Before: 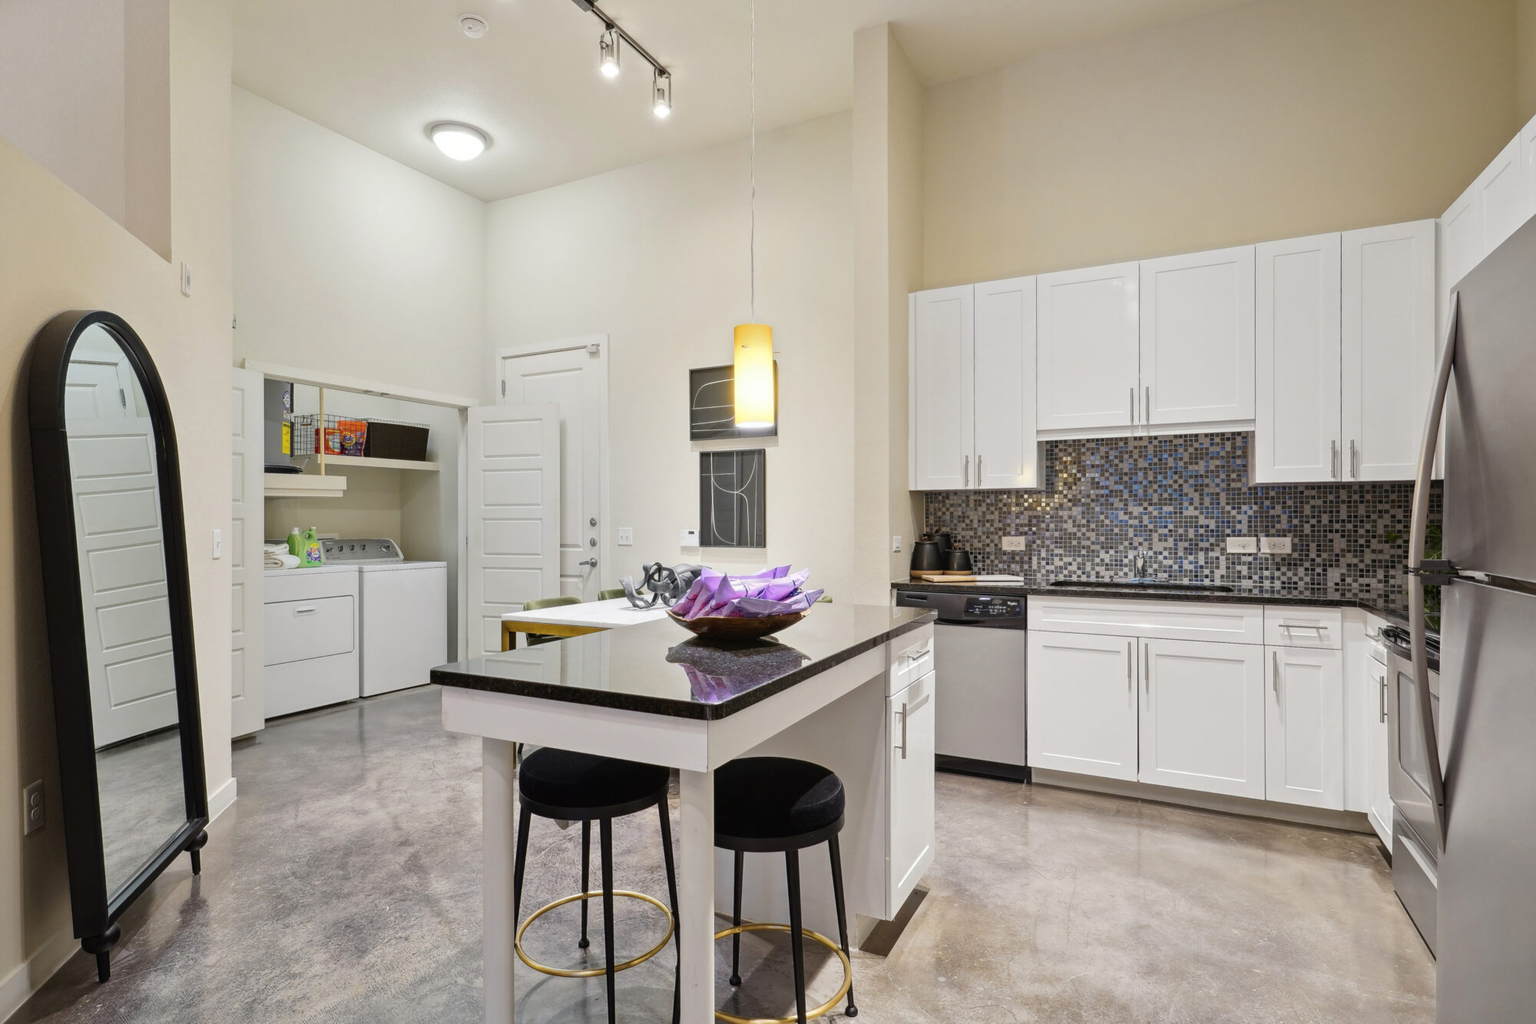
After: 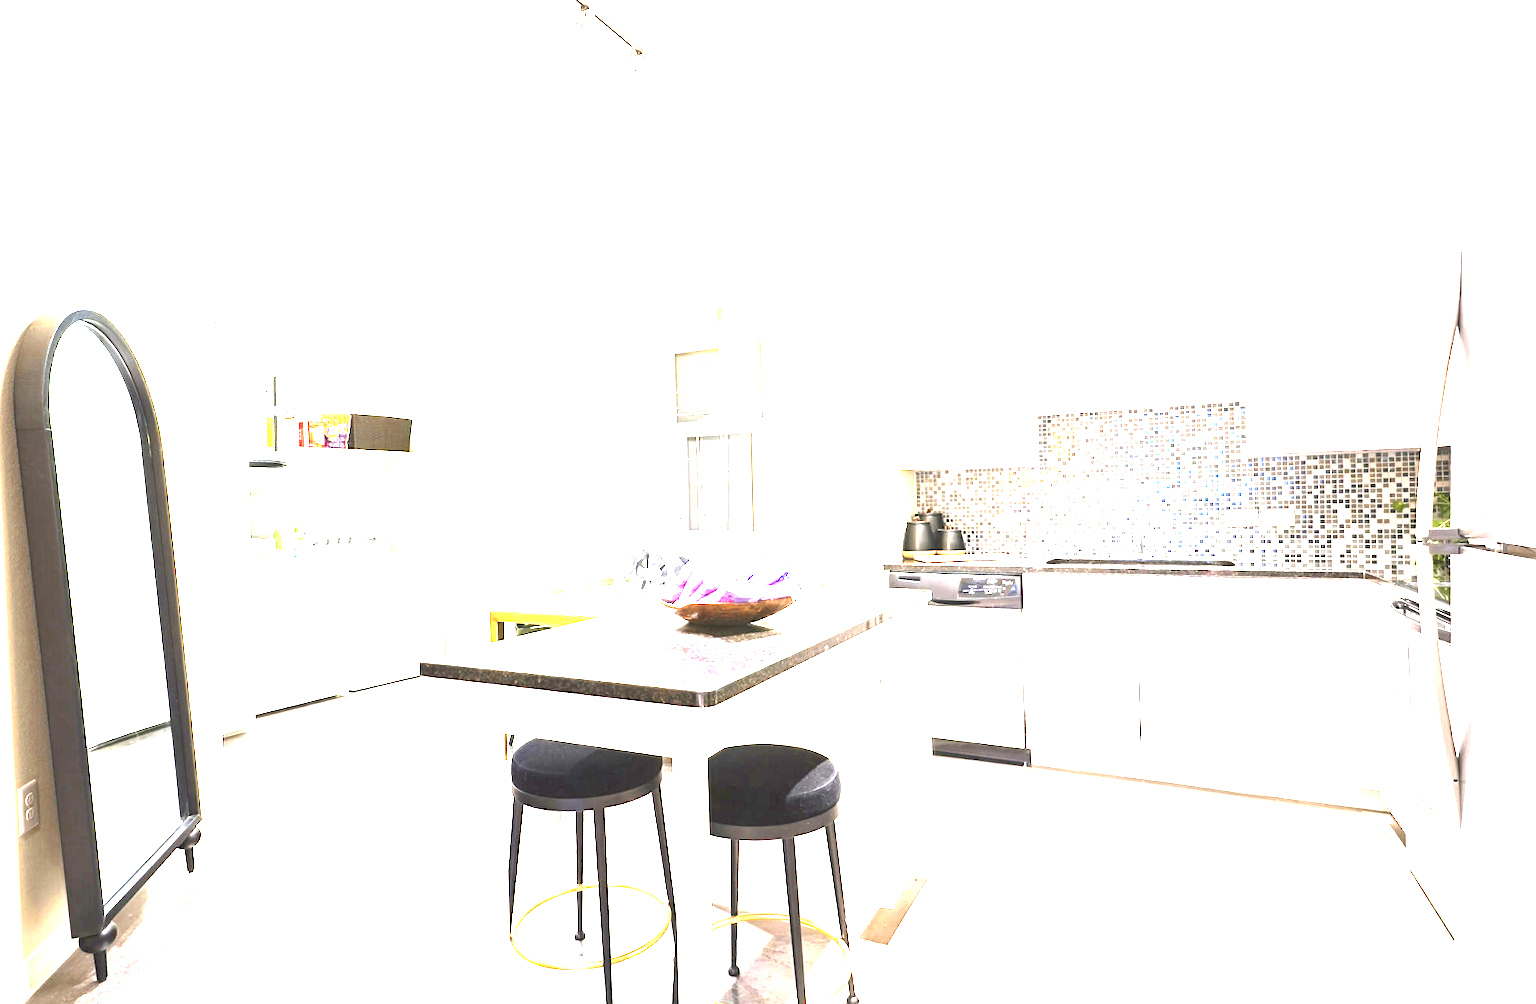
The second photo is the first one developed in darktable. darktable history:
exposure: black level correction 0, exposure 4 EV, compensate exposure bias true, compensate highlight preservation false
rotate and perspective: rotation -1.32°, lens shift (horizontal) -0.031, crop left 0.015, crop right 0.985, crop top 0.047, crop bottom 0.982
